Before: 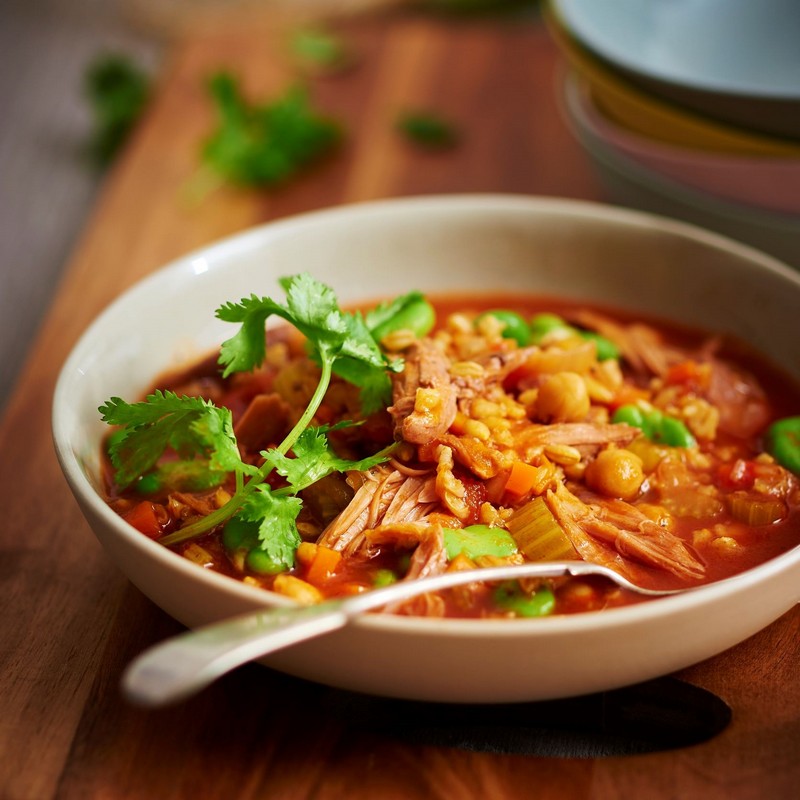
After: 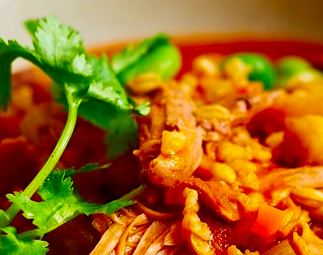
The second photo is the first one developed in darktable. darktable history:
color balance: output saturation 120%
crop: left 31.751%, top 32.172%, right 27.8%, bottom 35.83%
contrast brightness saturation: contrast 0.12, brightness -0.12, saturation 0.2
